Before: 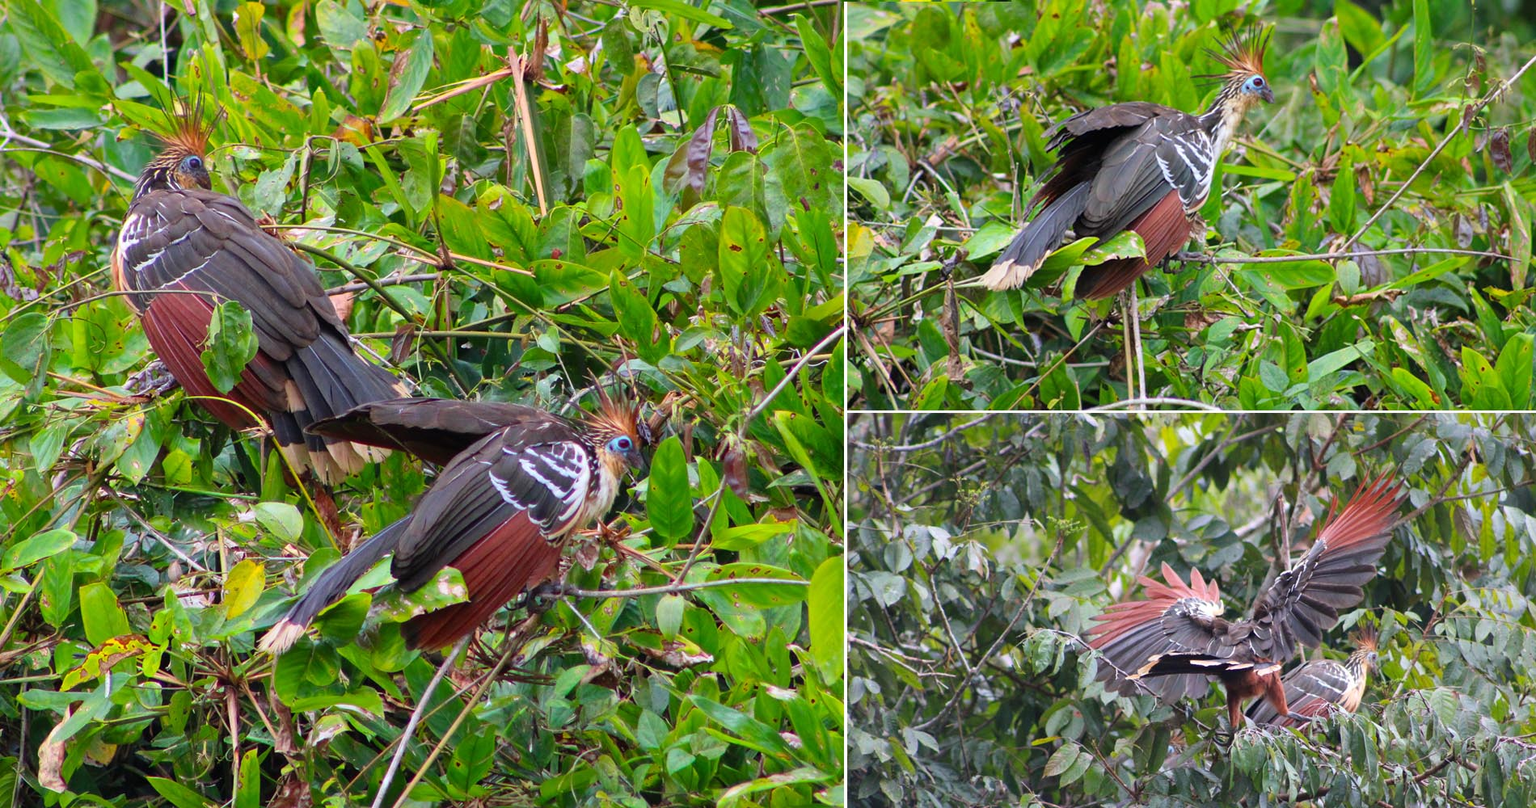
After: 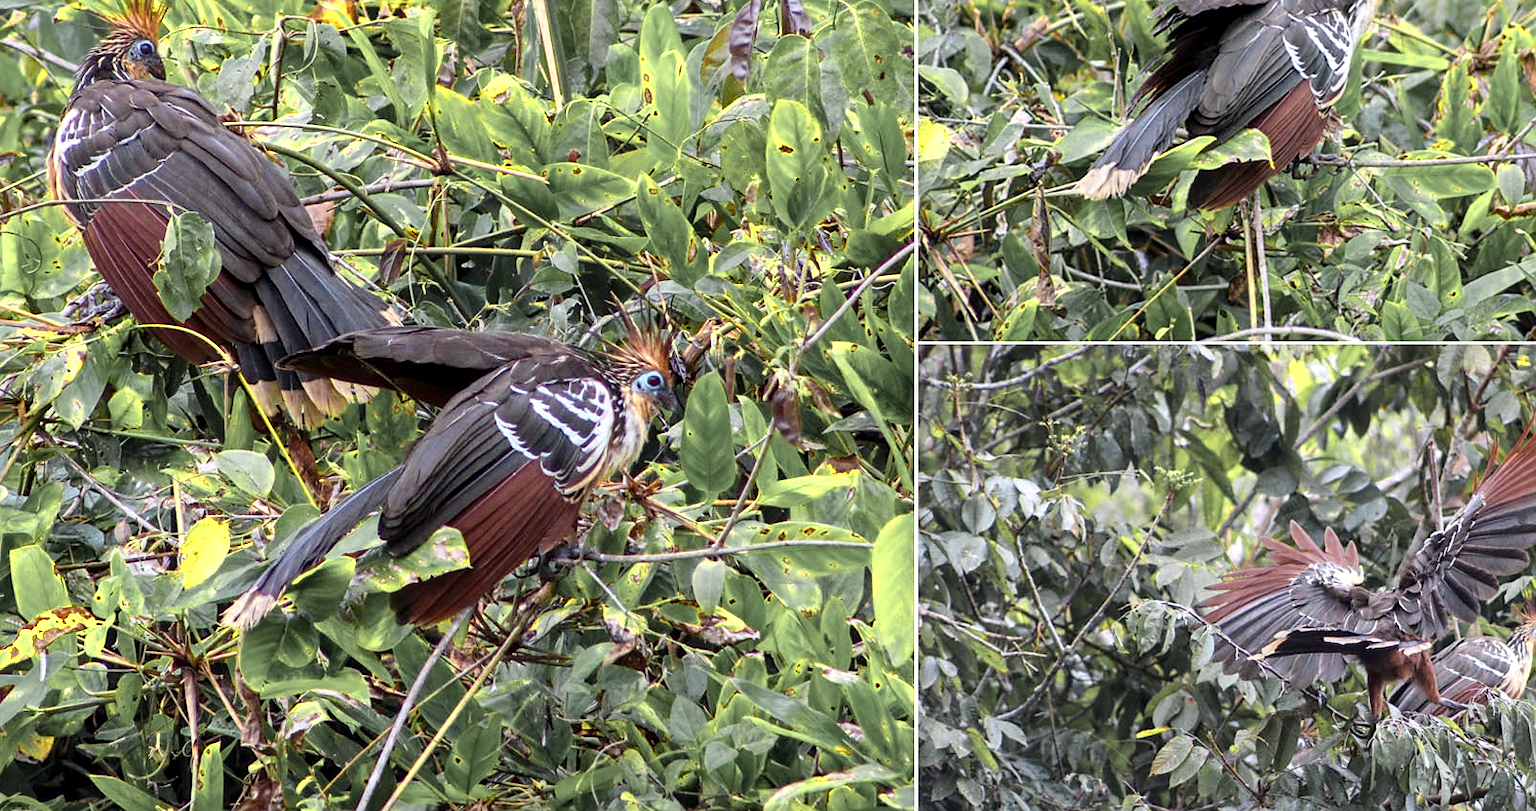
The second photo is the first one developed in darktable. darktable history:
crop and rotate: left 4.721%, top 15.159%, right 10.716%
exposure: exposure -0.004 EV, compensate highlight preservation false
tone curve: curves: ch0 [(0, 0) (0.004, 0.002) (0.02, 0.013) (0.218, 0.218) (0.664, 0.718) (0.832, 0.873) (1, 1)], color space Lab, independent channels, preserve colors none
local contrast: on, module defaults
color zones: curves: ch0 [(0.004, 0.306) (0.107, 0.448) (0.252, 0.656) (0.41, 0.398) (0.595, 0.515) (0.768, 0.628)]; ch1 [(0.07, 0.323) (0.151, 0.452) (0.252, 0.608) (0.346, 0.221) (0.463, 0.189) (0.61, 0.368) (0.735, 0.395) (0.921, 0.412)]; ch2 [(0, 0.476) (0.132, 0.512) (0.243, 0.512) (0.397, 0.48) (0.522, 0.376) (0.634, 0.536) (0.761, 0.46)]
sharpen: radius 1.564, amount 0.374, threshold 1.457
